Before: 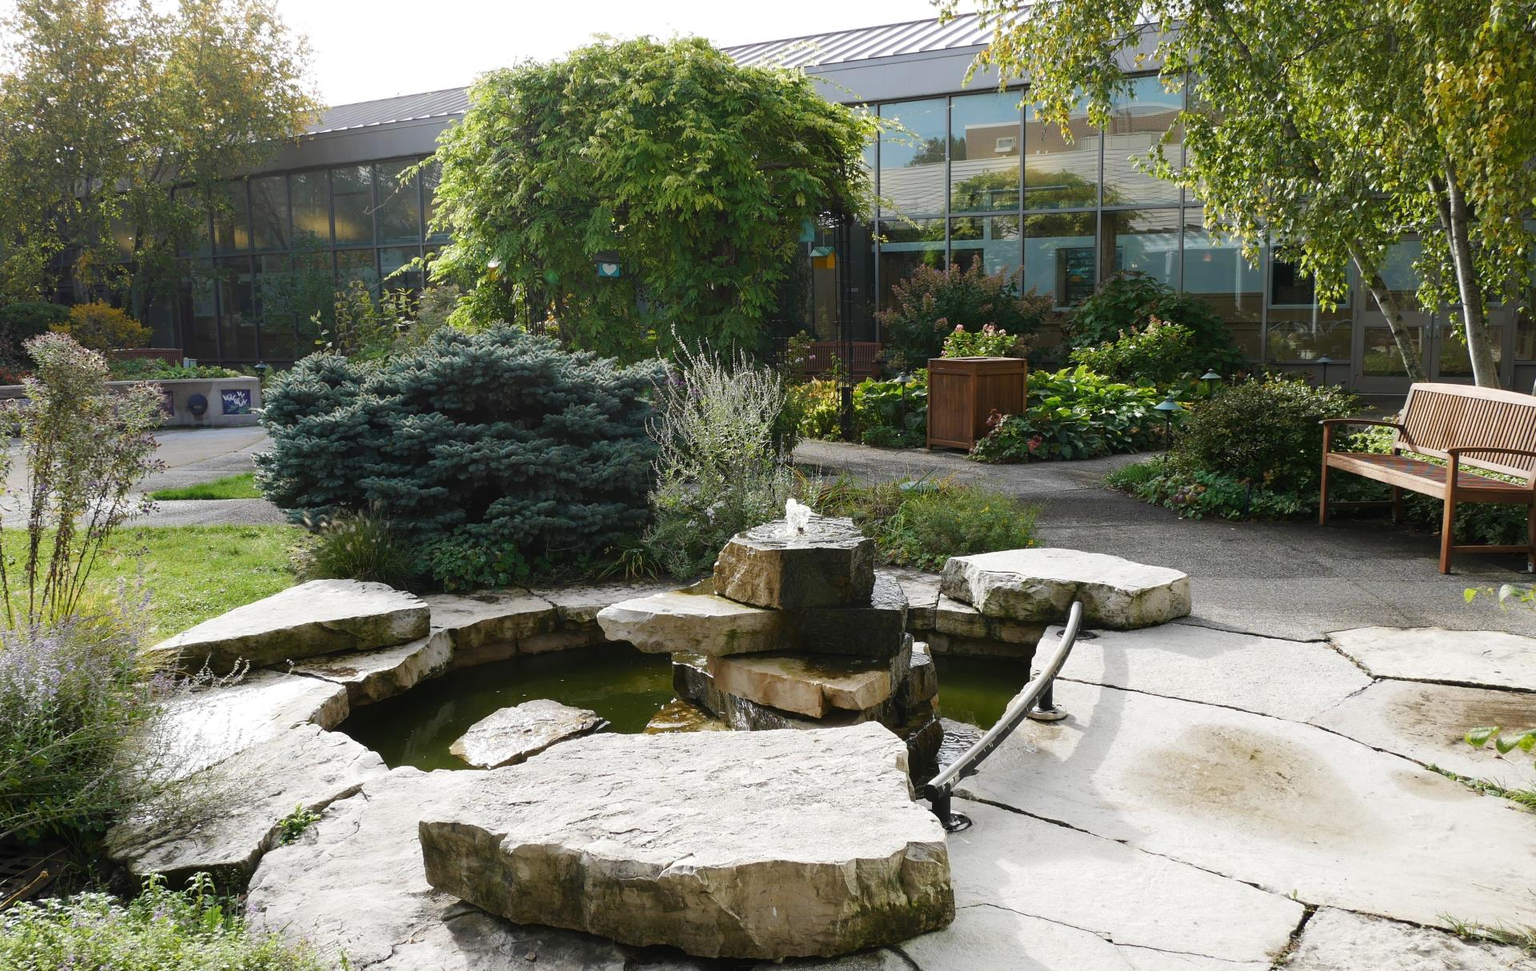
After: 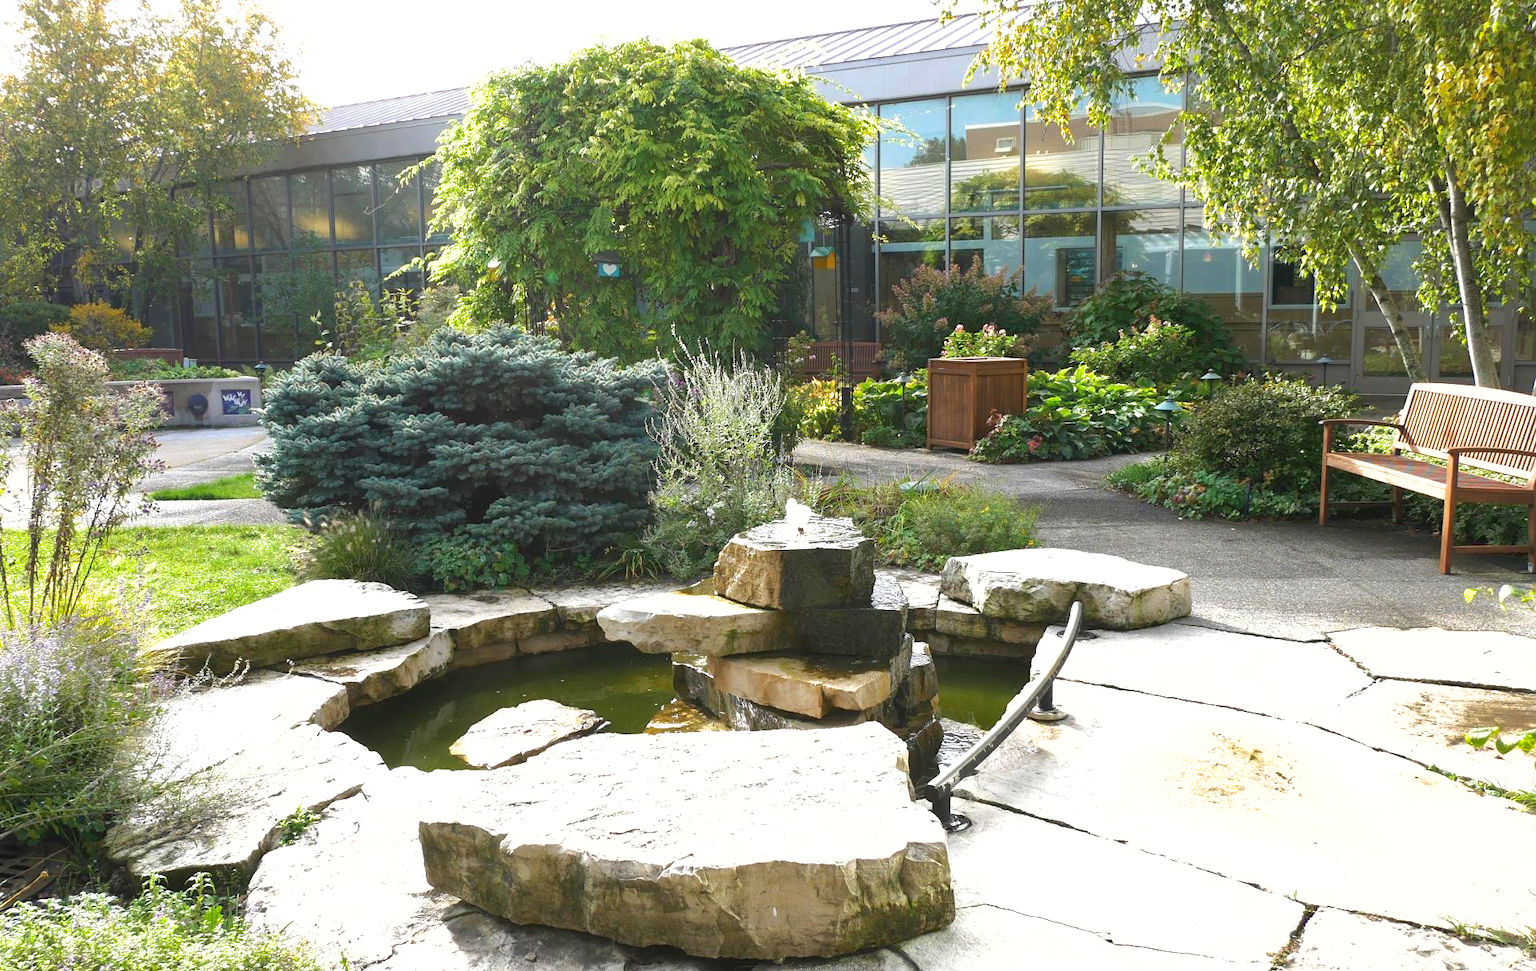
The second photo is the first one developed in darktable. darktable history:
shadows and highlights: on, module defaults
exposure: exposure 0.999 EV, compensate highlight preservation false
